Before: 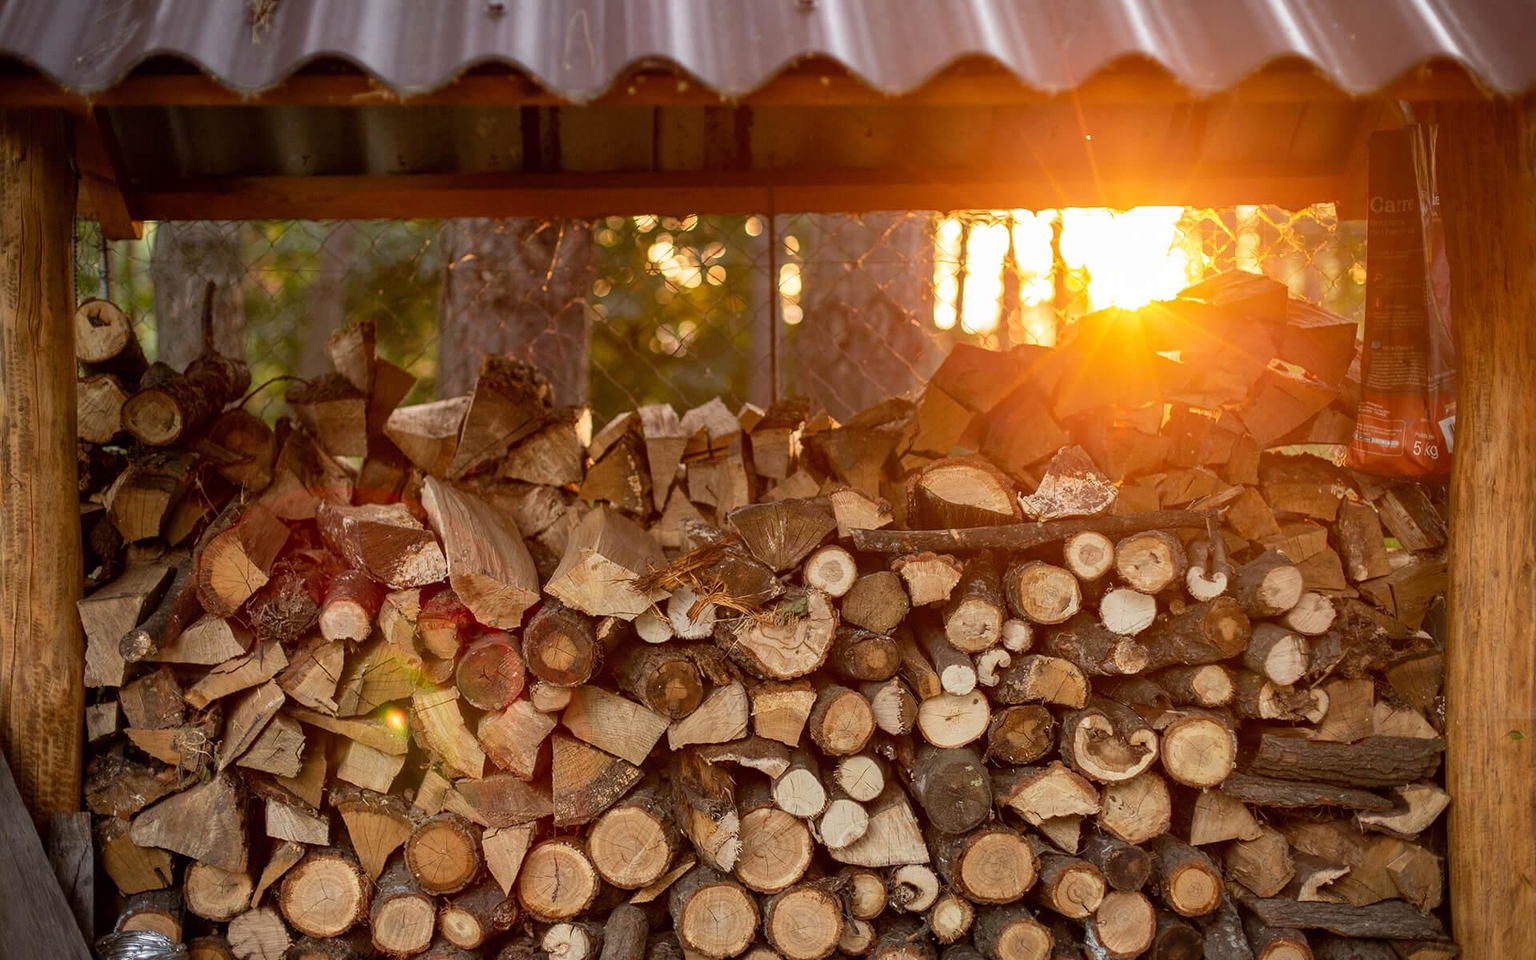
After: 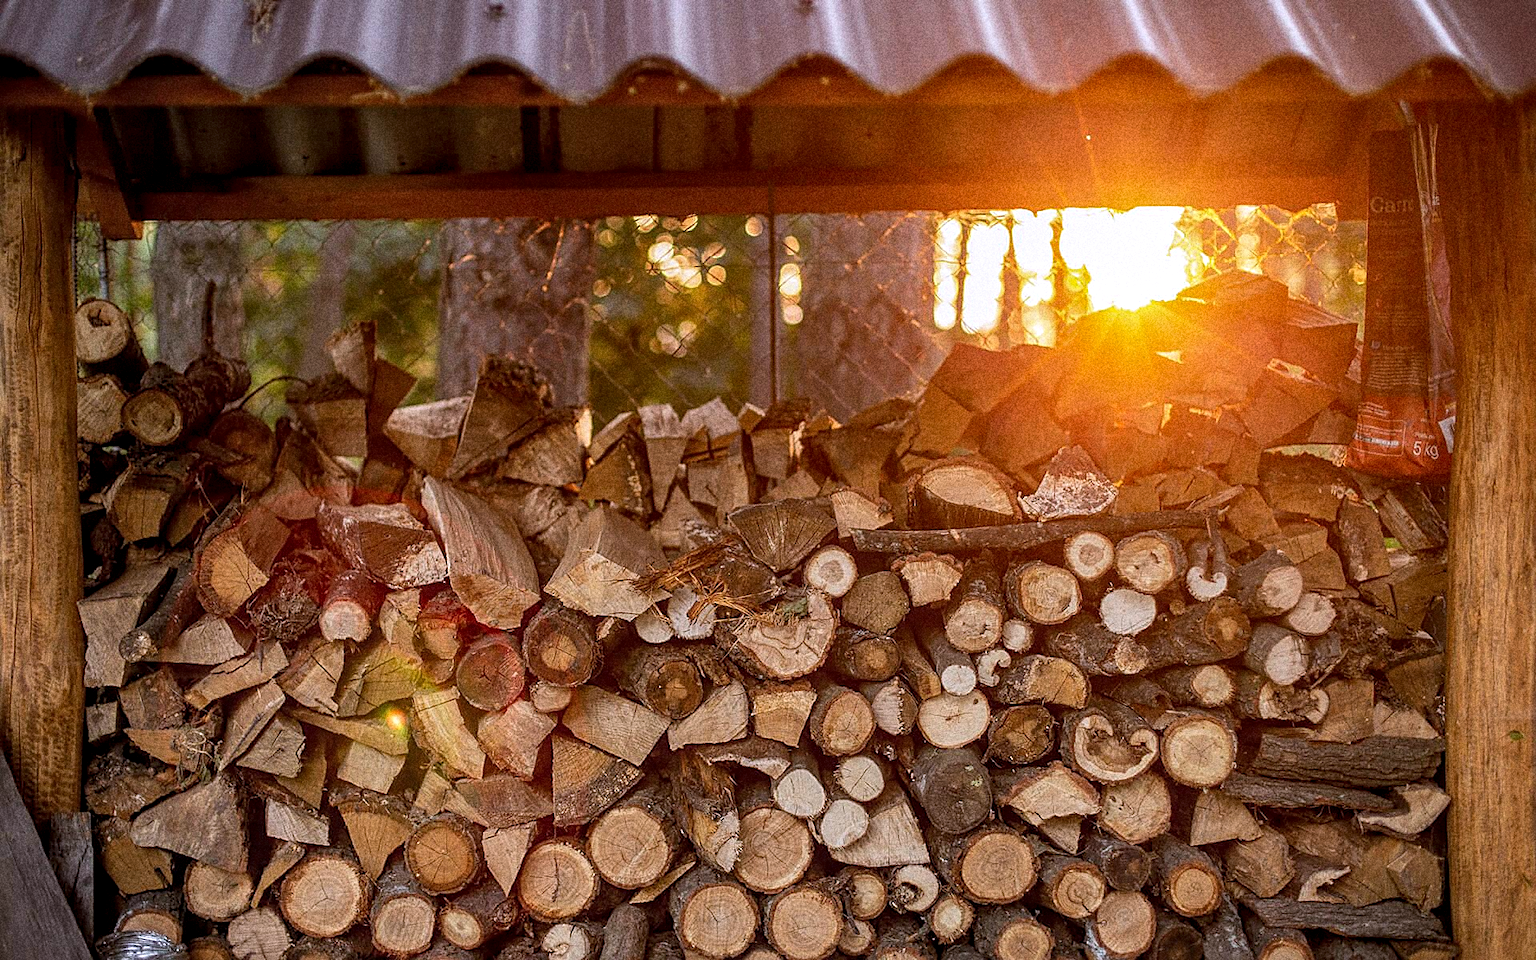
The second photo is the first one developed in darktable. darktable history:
sharpen: on, module defaults
grain: coarseness 14.49 ISO, strength 48.04%, mid-tones bias 35%
local contrast: highlights 99%, shadows 86%, detail 160%, midtone range 0.2
white balance: red 1.004, blue 1.096
shadows and highlights: shadows 25, white point adjustment -3, highlights -30
